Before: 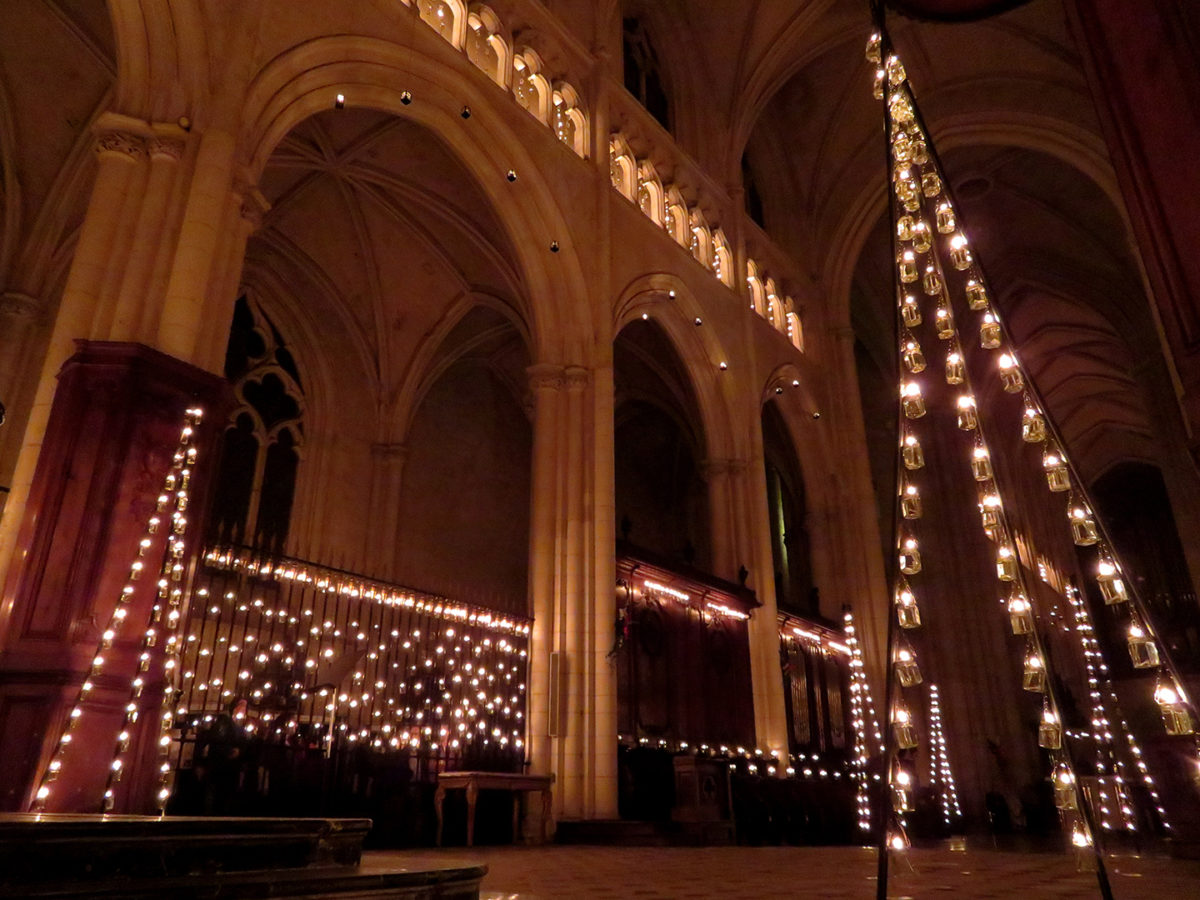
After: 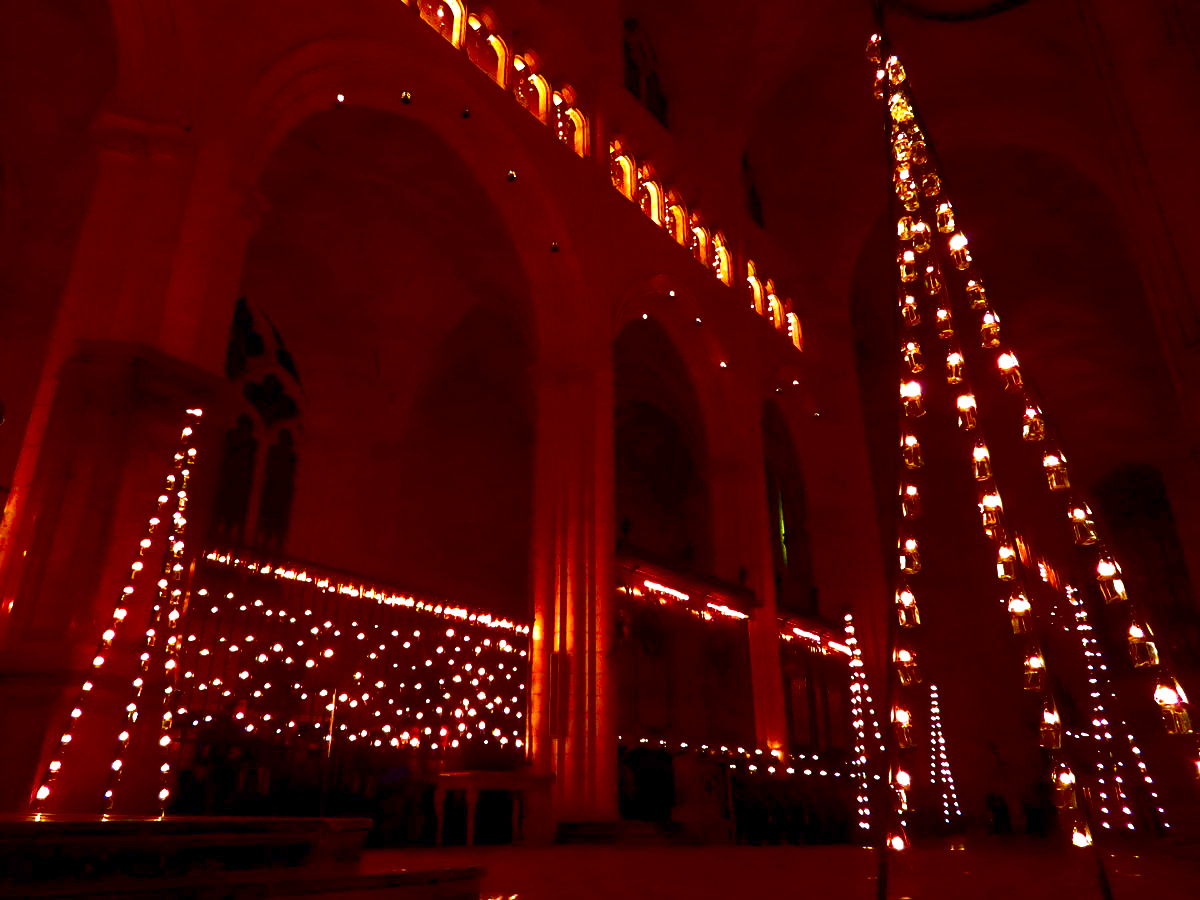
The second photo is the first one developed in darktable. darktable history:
contrast brightness saturation: brightness -0.99, saturation 0.994
exposure: exposure 1 EV, compensate highlight preservation false
